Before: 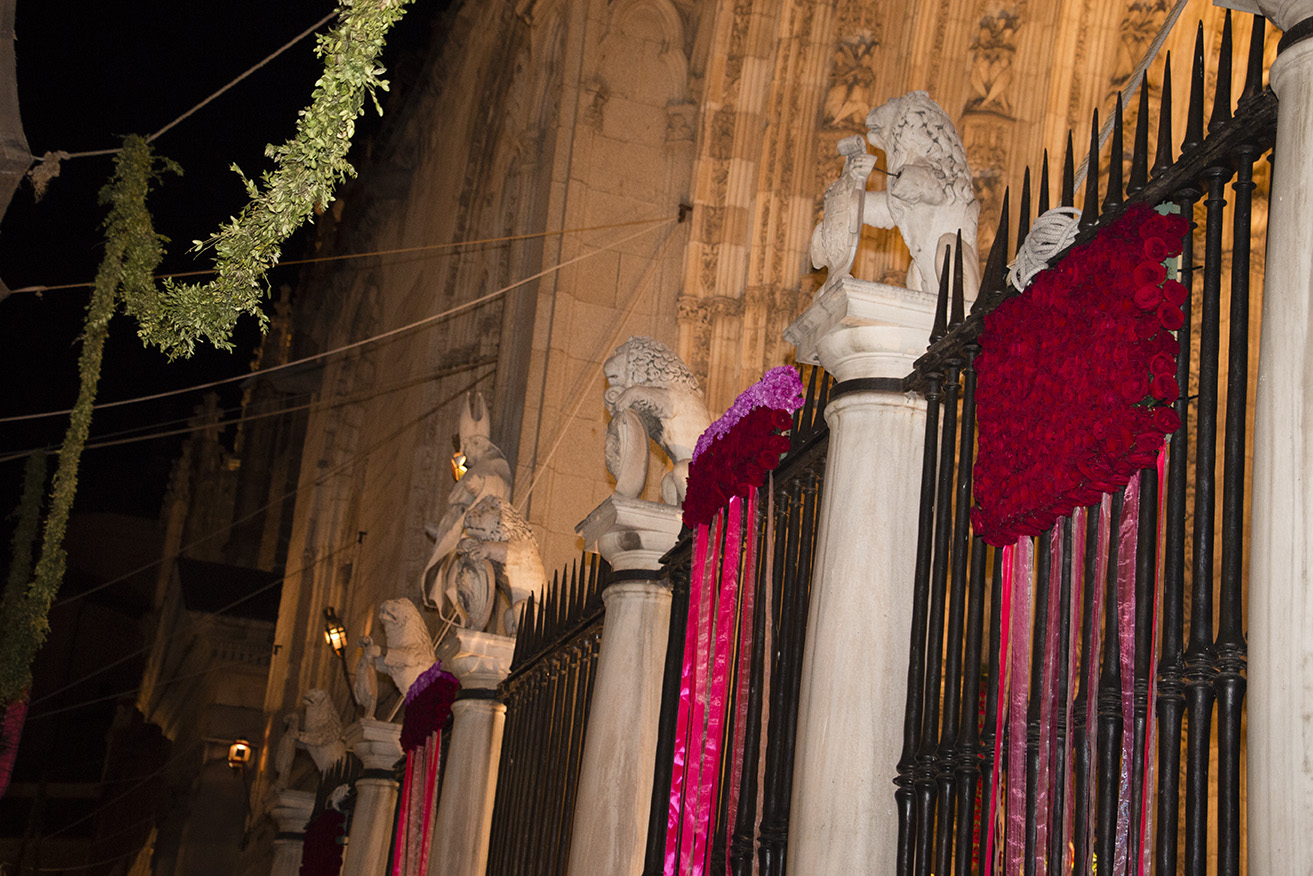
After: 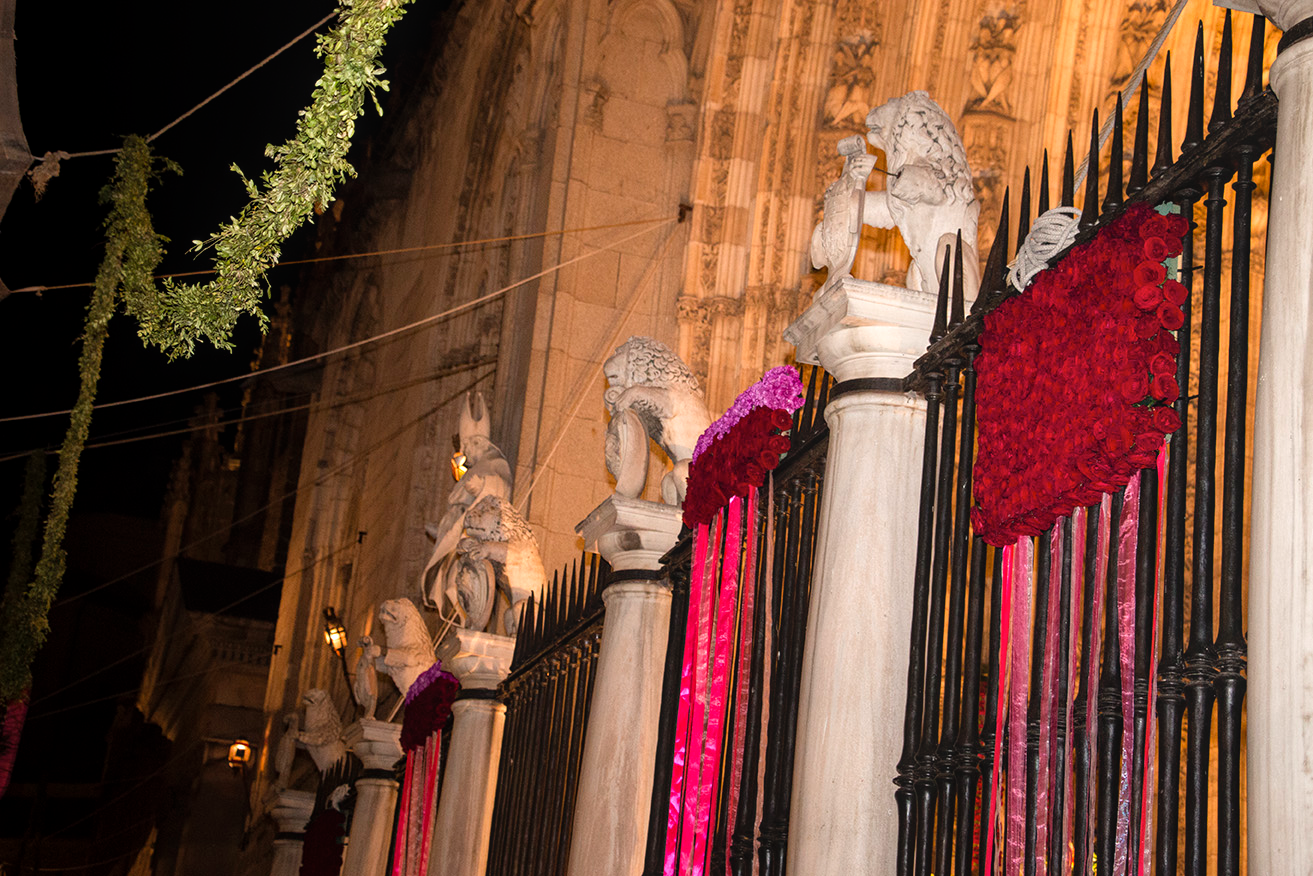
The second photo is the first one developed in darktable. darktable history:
tone equalizer: -8 EV -0.393 EV, -7 EV -0.376 EV, -6 EV -0.361 EV, -5 EV -0.19 EV, -3 EV 0.195 EV, -2 EV 0.305 EV, -1 EV 0.364 EV, +0 EV 0.431 EV
local contrast: detail 110%
